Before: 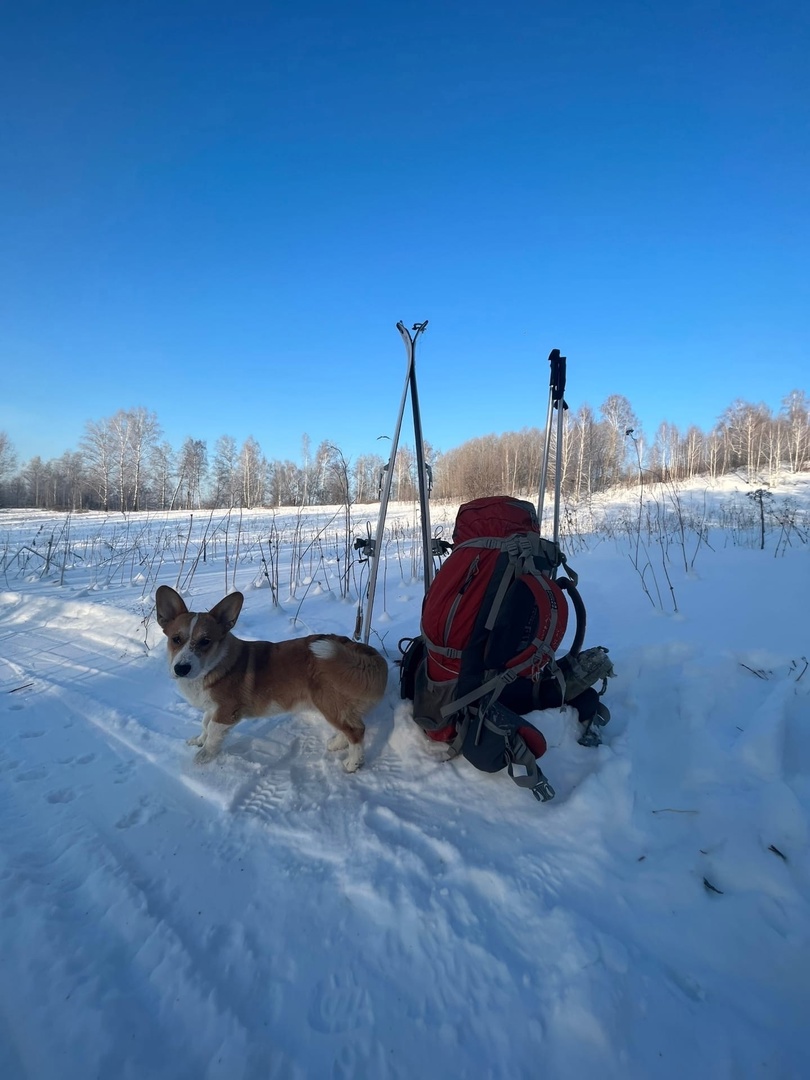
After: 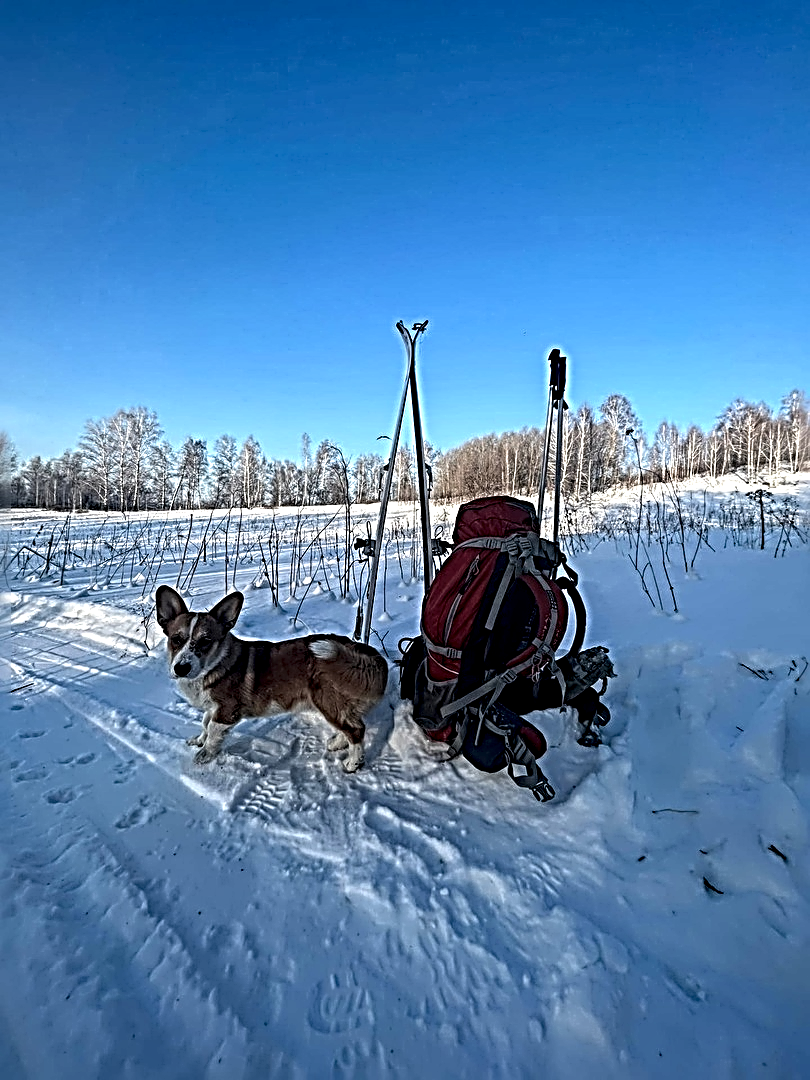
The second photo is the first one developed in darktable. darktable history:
local contrast: highlights 60%, shadows 63%, detail 160%
sharpen: radius 4.047, amount 1.992
